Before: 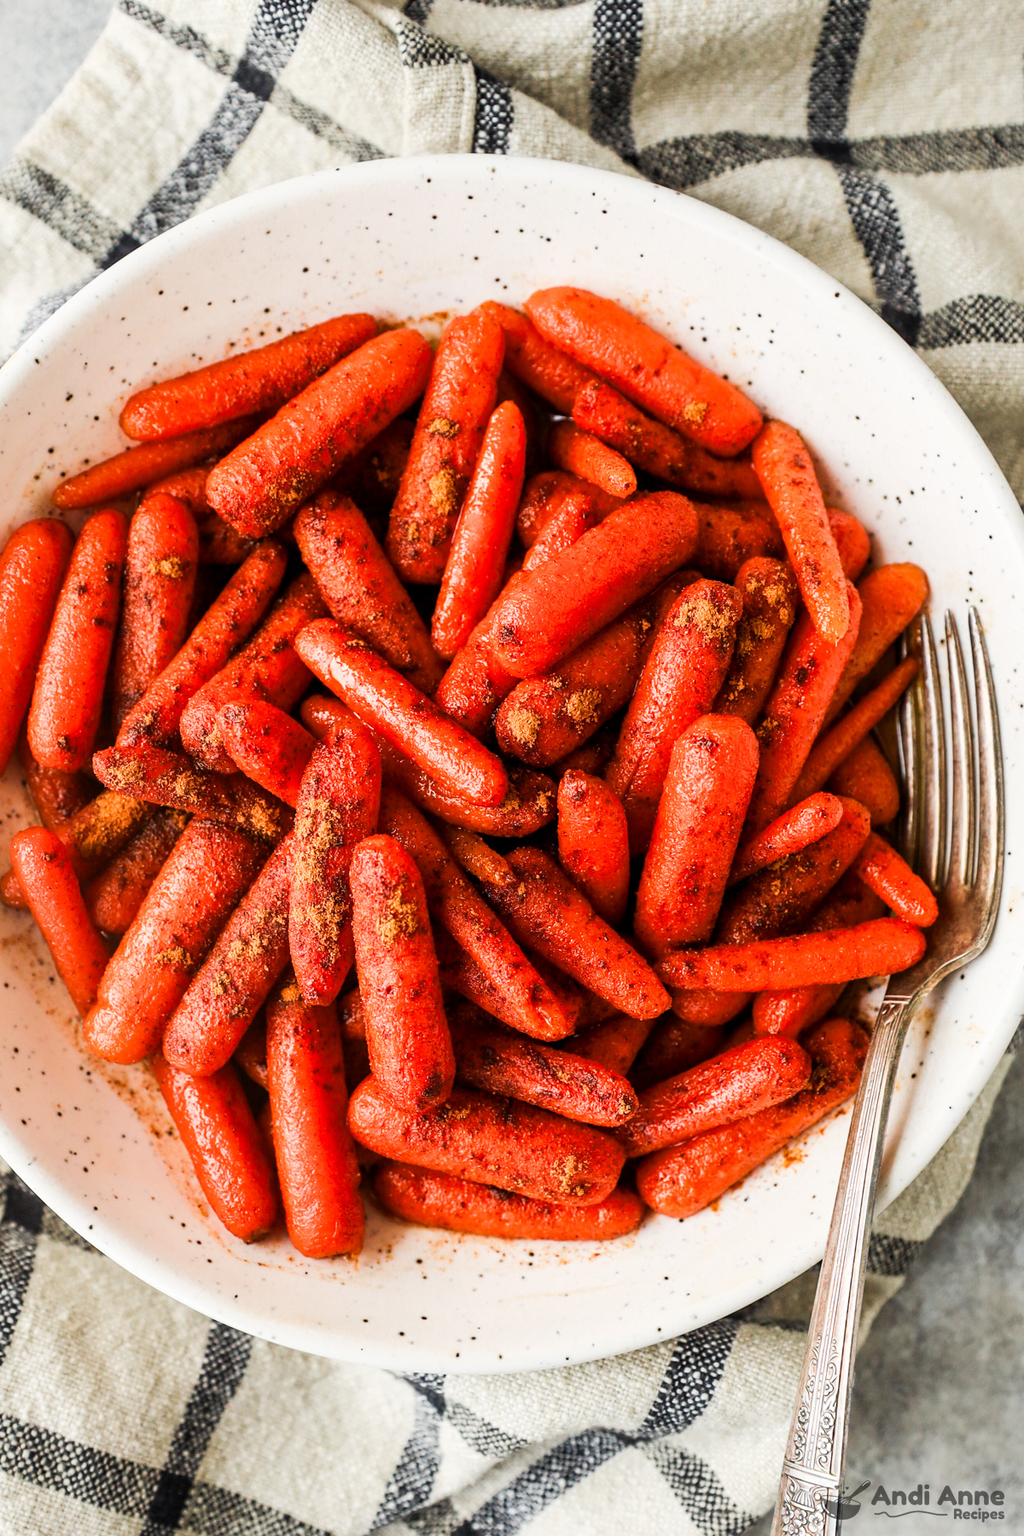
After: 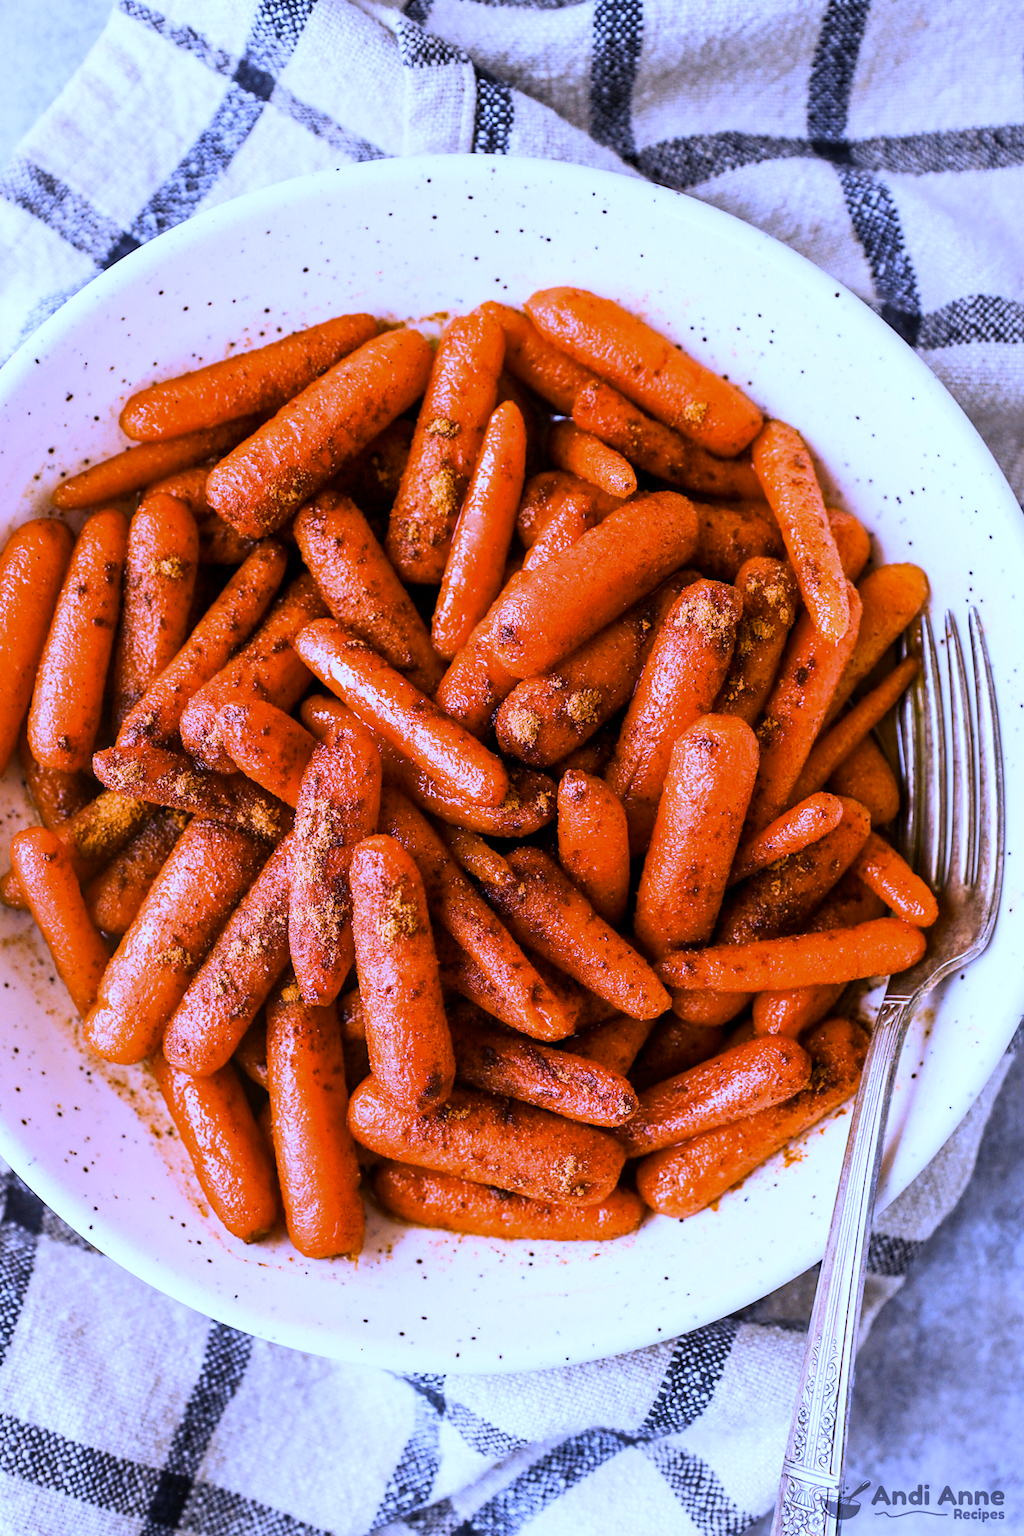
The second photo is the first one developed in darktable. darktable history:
color contrast: green-magenta contrast 0.8, blue-yellow contrast 1.1, unbound 0
white balance: red 0.98, blue 1.61
